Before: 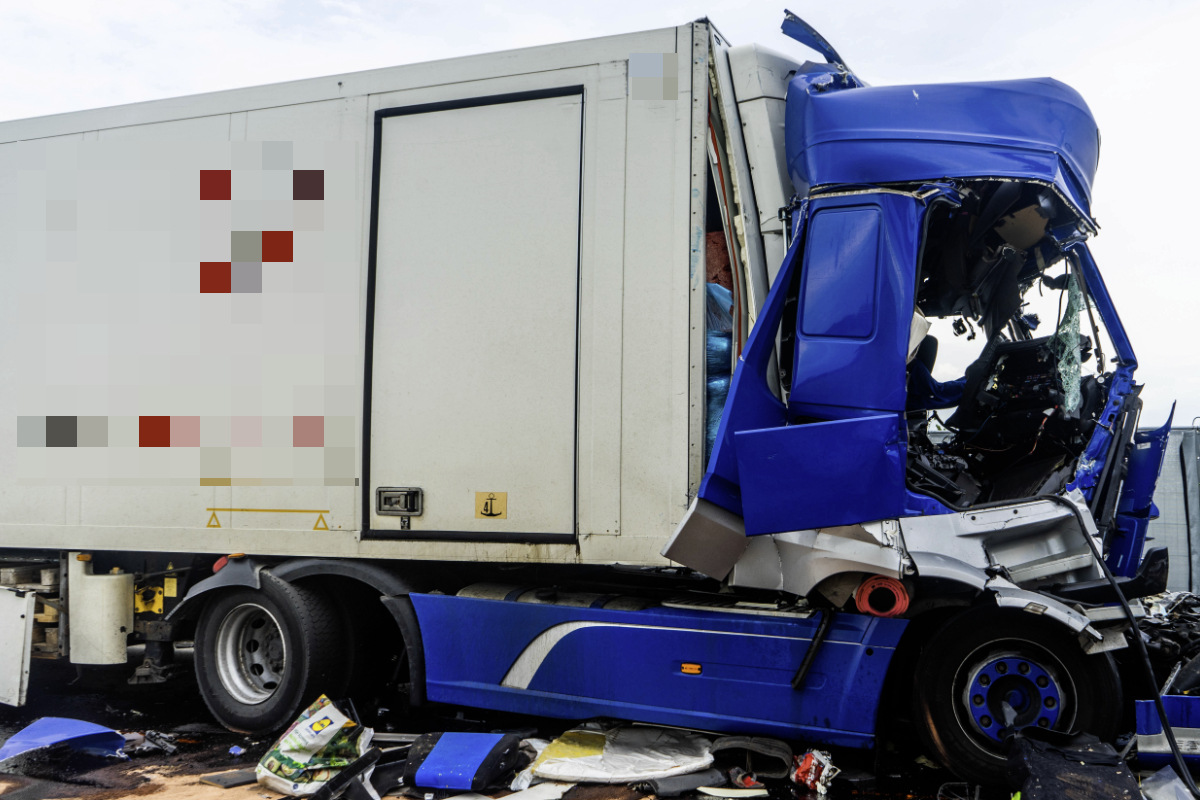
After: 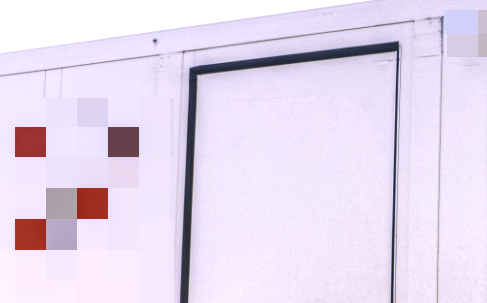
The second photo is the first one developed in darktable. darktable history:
local contrast: on, module defaults
exposure: black level correction -0.002, exposure 0.54 EV, compensate highlight preservation false
crop: left 15.452%, top 5.459%, right 43.956%, bottom 56.62%
white balance: red 1.066, blue 1.119
velvia: on, module defaults
